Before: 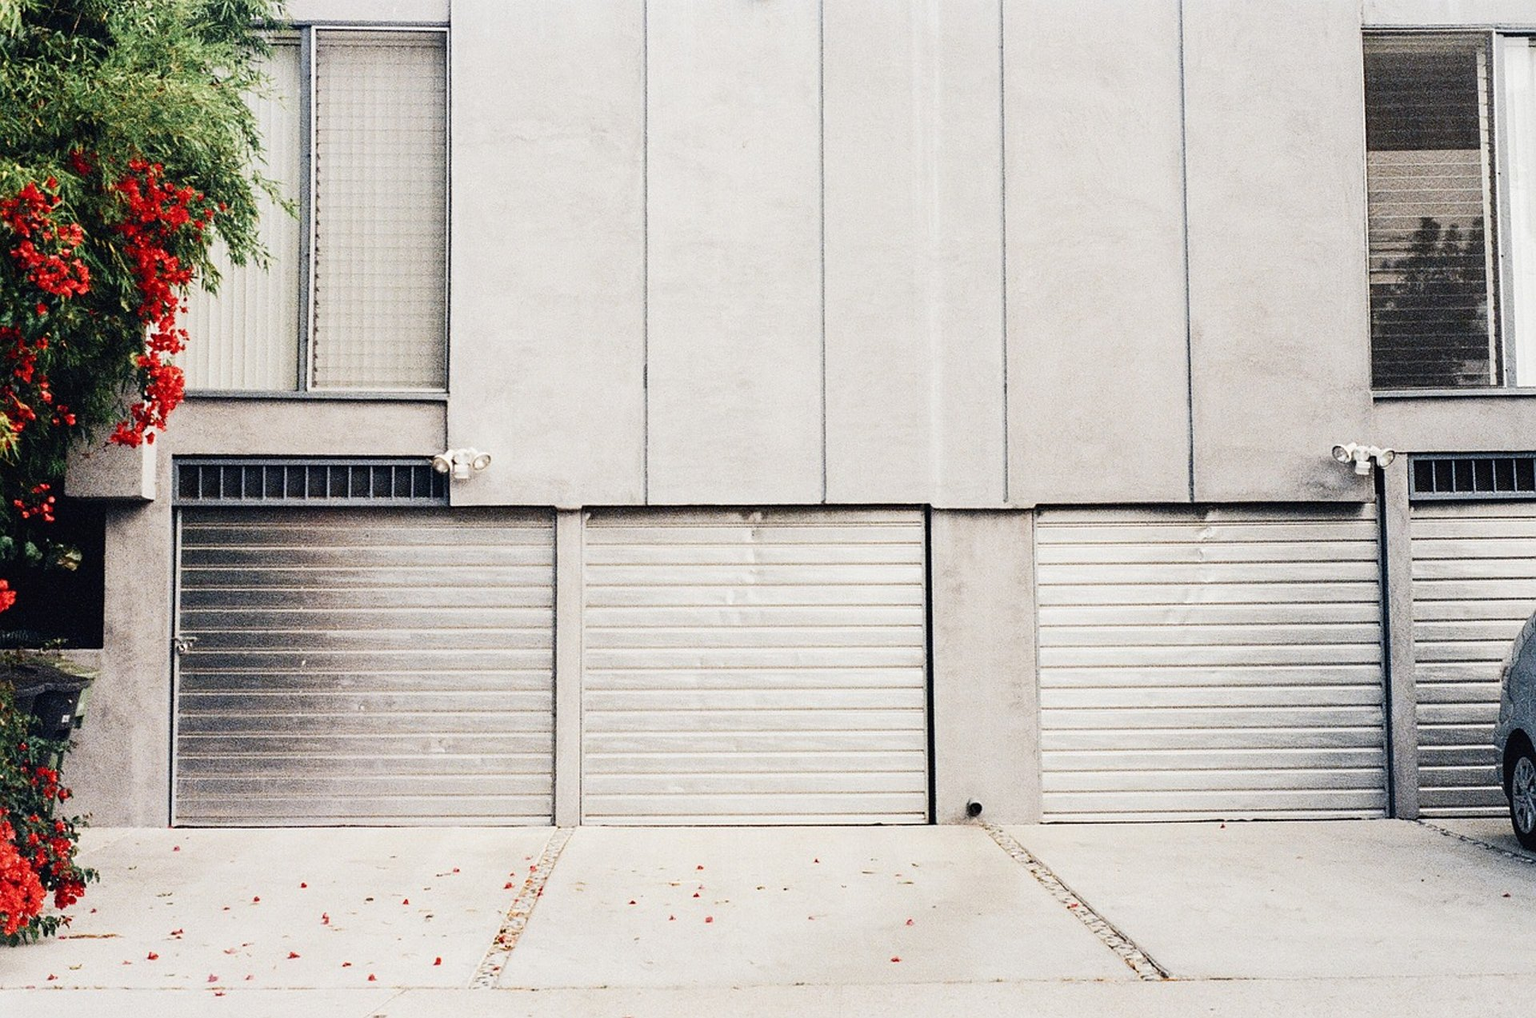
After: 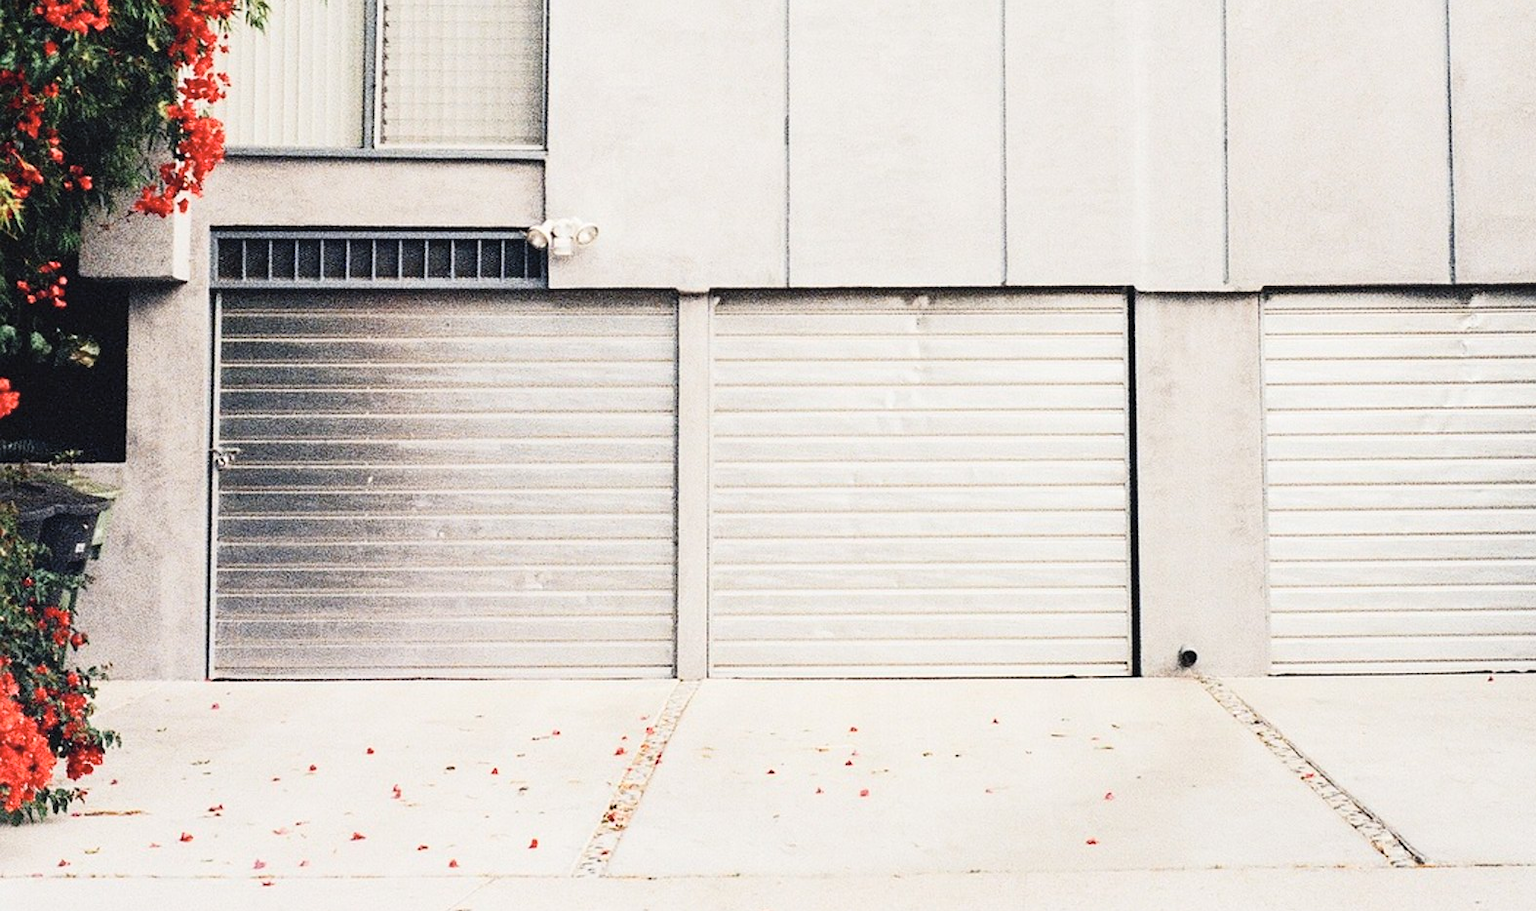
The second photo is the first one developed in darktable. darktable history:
crop: top 26.531%, right 17.959%
contrast brightness saturation: contrast 0.14, brightness 0.21
